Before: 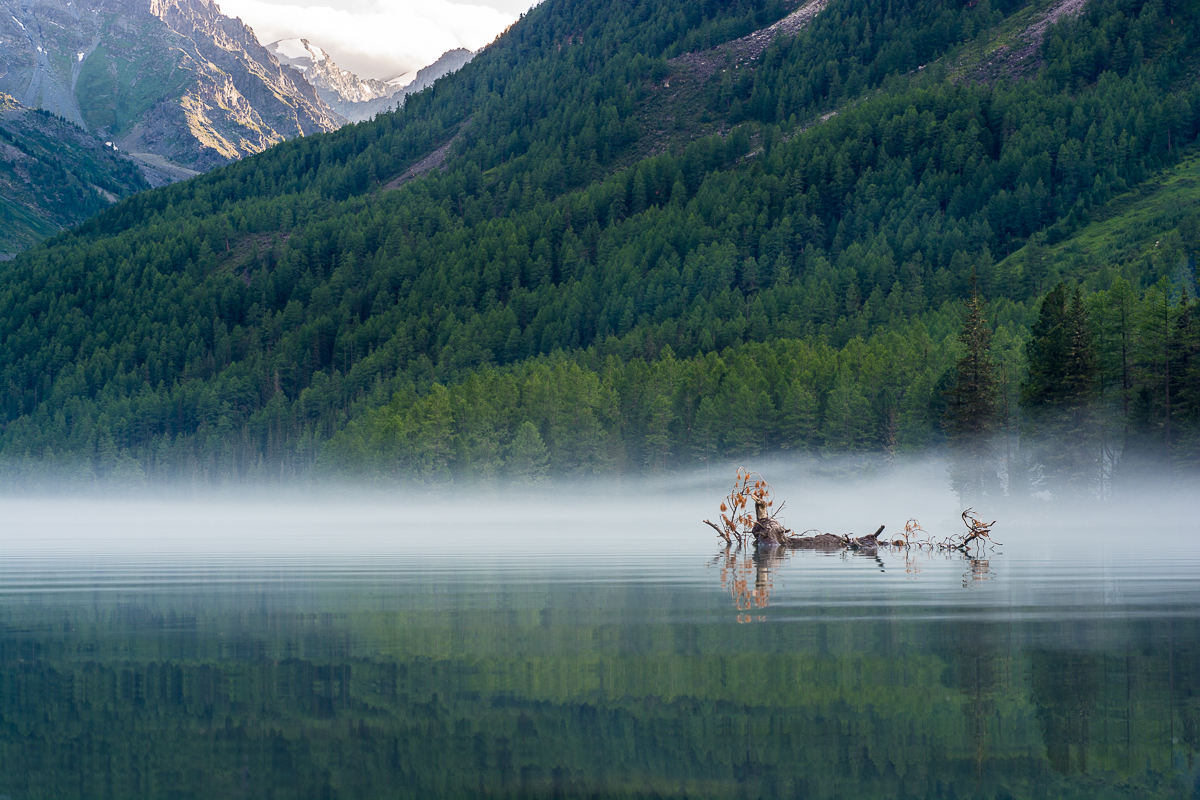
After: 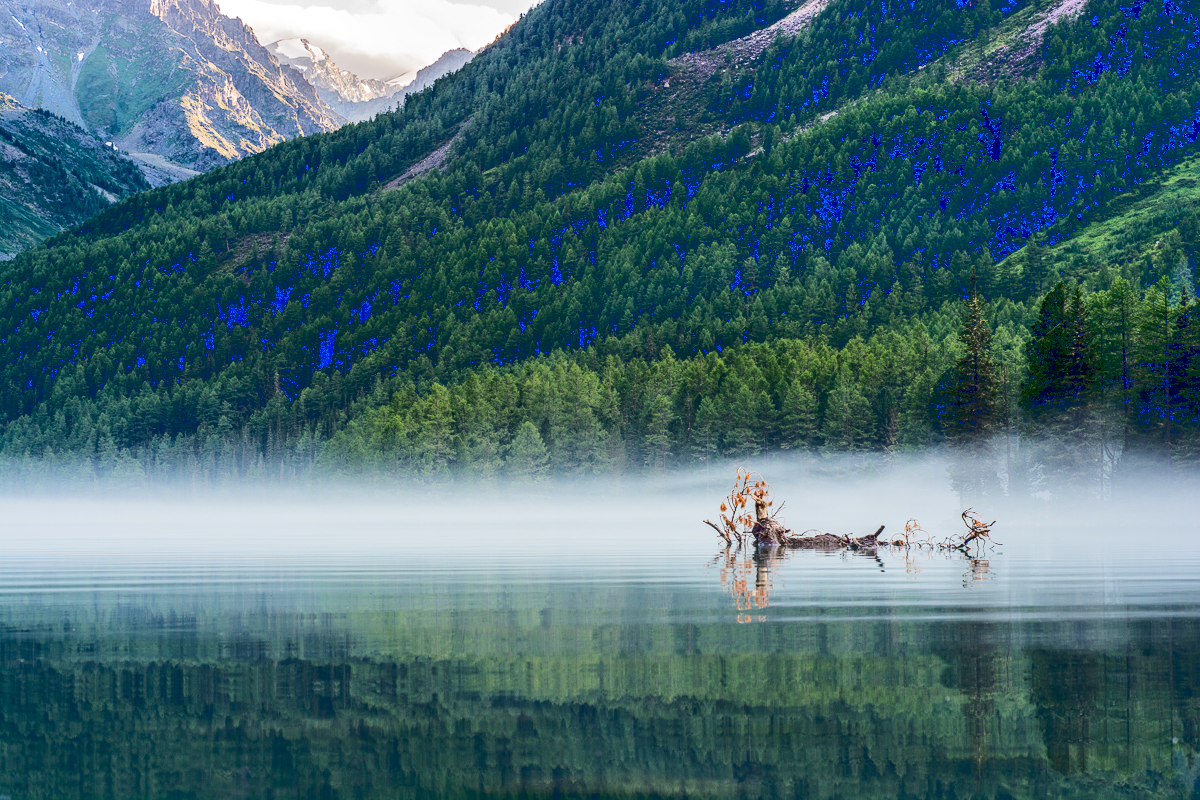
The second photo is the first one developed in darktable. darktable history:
local contrast: on, module defaults
tone curve: curves: ch0 [(0, 0) (0.003, 0.096) (0.011, 0.097) (0.025, 0.096) (0.044, 0.099) (0.069, 0.109) (0.1, 0.129) (0.136, 0.149) (0.177, 0.176) (0.224, 0.22) (0.277, 0.288) (0.335, 0.385) (0.399, 0.49) (0.468, 0.581) (0.543, 0.661) (0.623, 0.729) (0.709, 0.79) (0.801, 0.849) (0.898, 0.912) (1, 1)], color space Lab, linked channels, preserve colors none
shadows and highlights: soften with gaussian
exposure: black level correction 0.01, exposure 0.017 EV, compensate highlight preservation false
